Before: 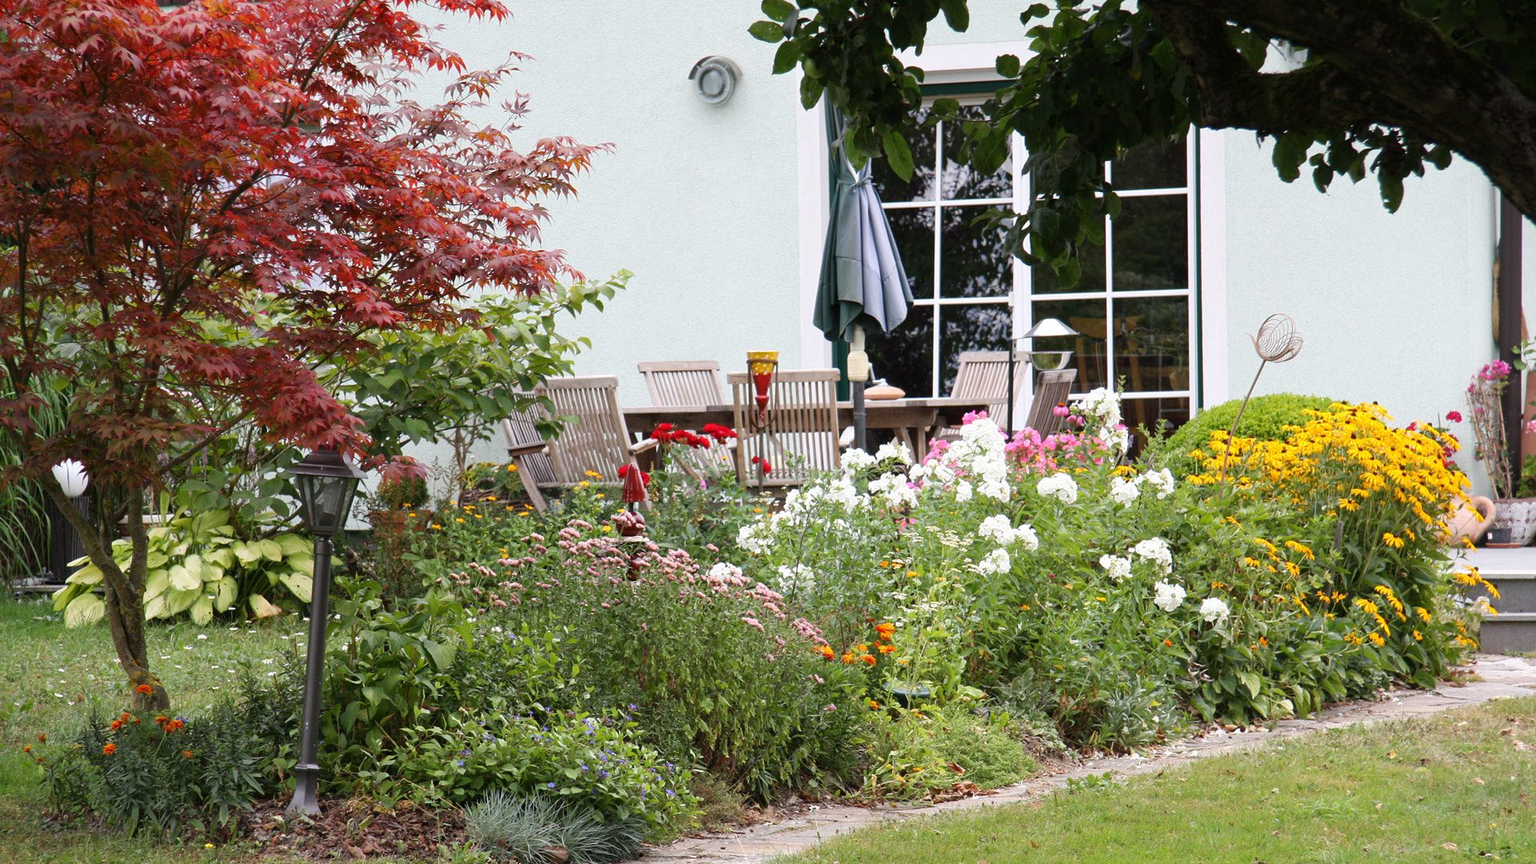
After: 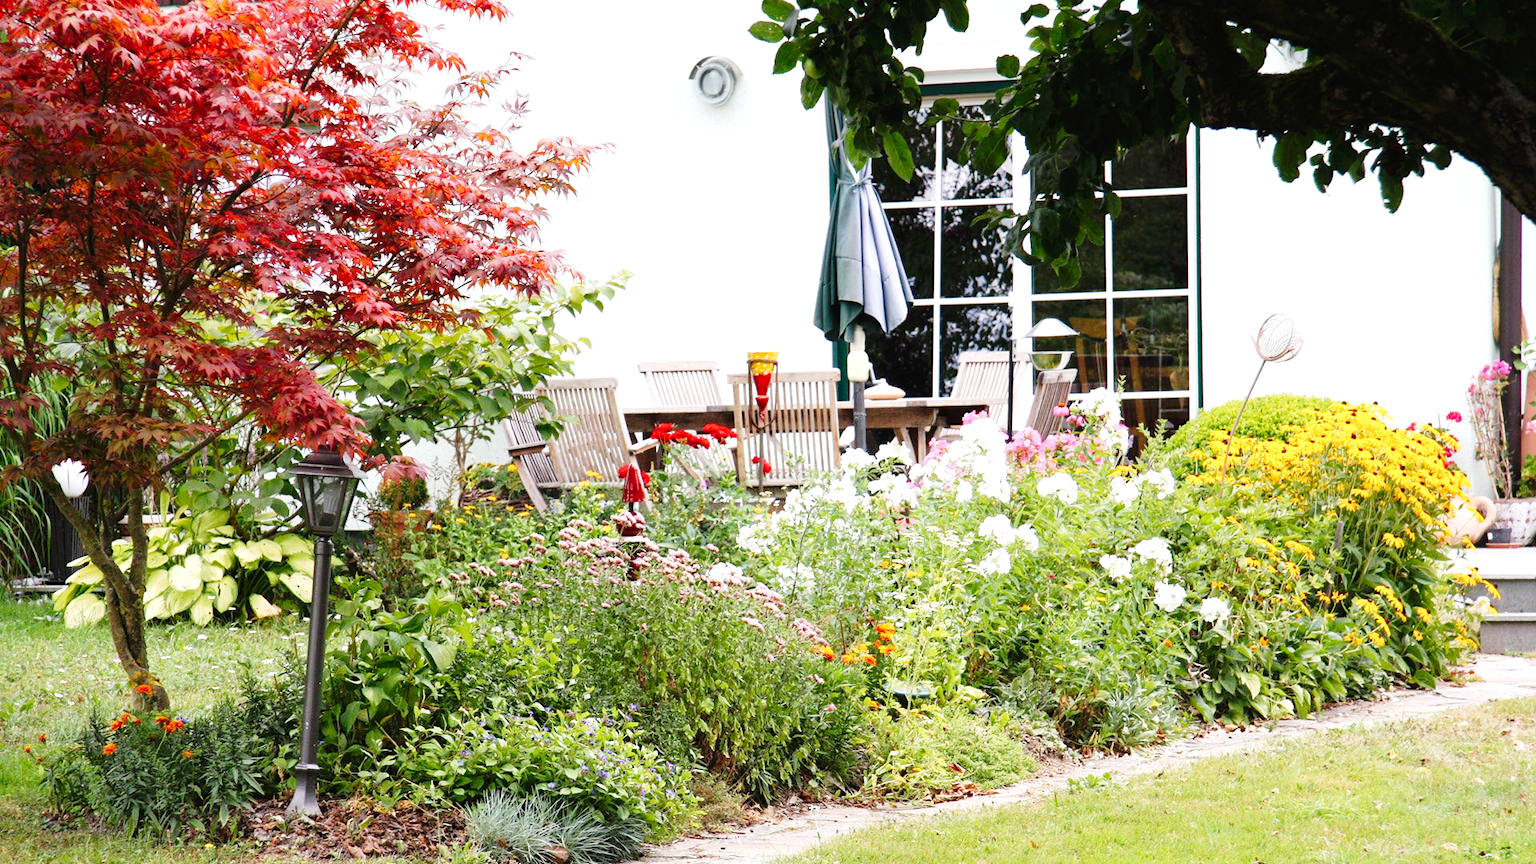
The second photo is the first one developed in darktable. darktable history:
tone curve: curves: ch0 [(0, 0) (0.003, 0.016) (0.011, 0.019) (0.025, 0.023) (0.044, 0.029) (0.069, 0.042) (0.1, 0.068) (0.136, 0.101) (0.177, 0.143) (0.224, 0.21) (0.277, 0.289) (0.335, 0.379) (0.399, 0.476) (0.468, 0.569) (0.543, 0.654) (0.623, 0.75) (0.709, 0.822) (0.801, 0.893) (0.898, 0.946) (1, 1)], preserve colors none
exposure: black level correction 0.001, exposure 0.499 EV, compensate exposure bias true, compensate highlight preservation false
